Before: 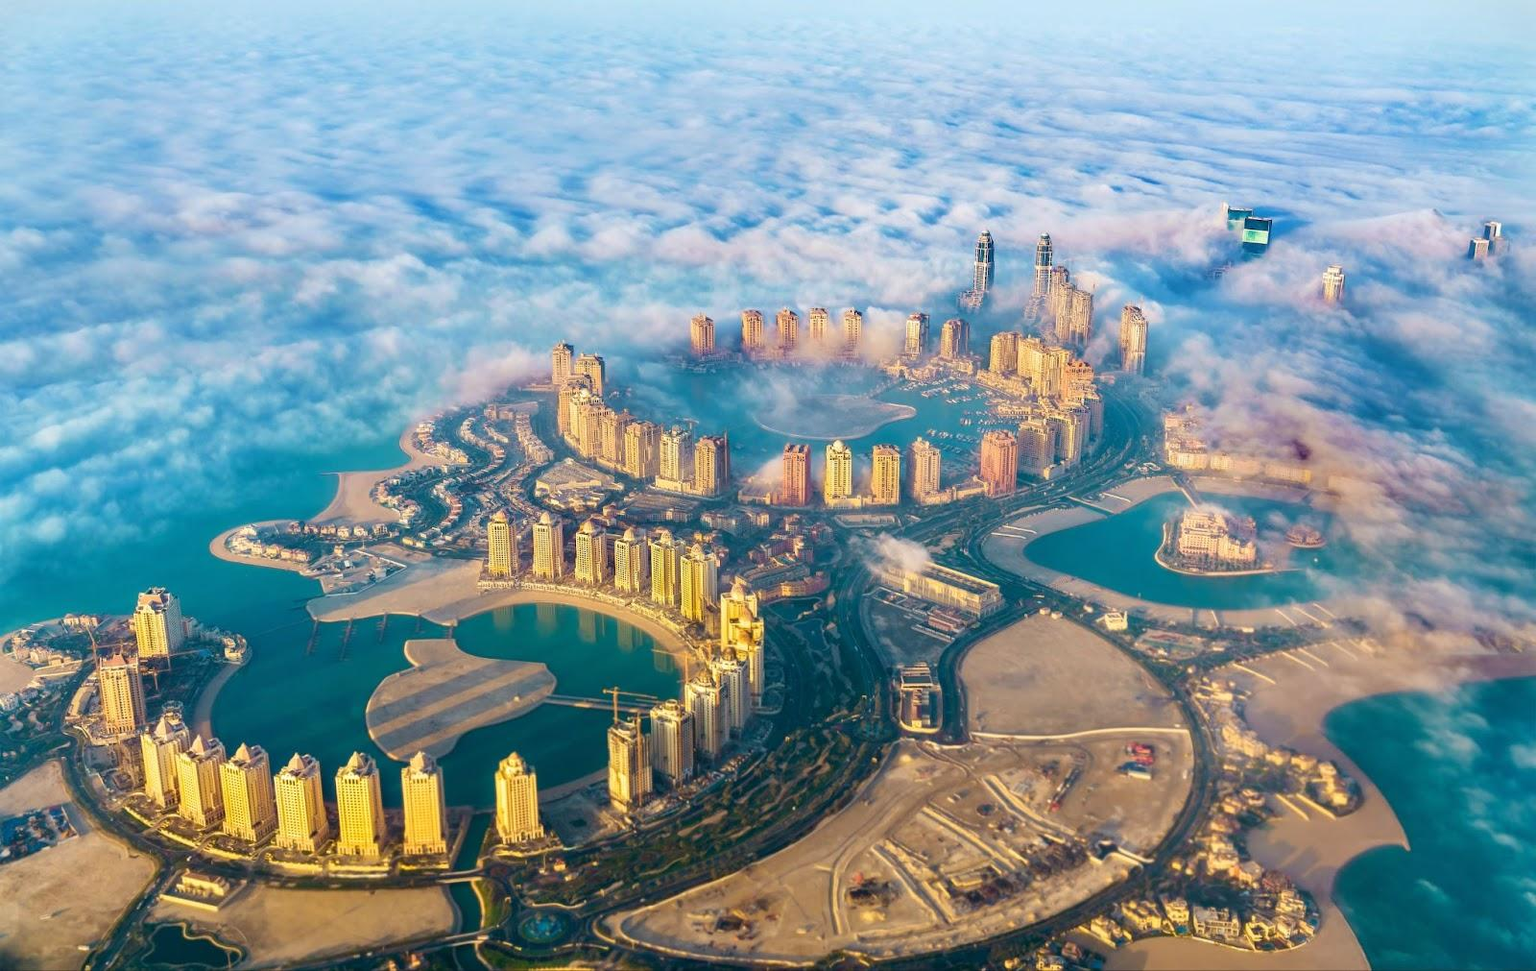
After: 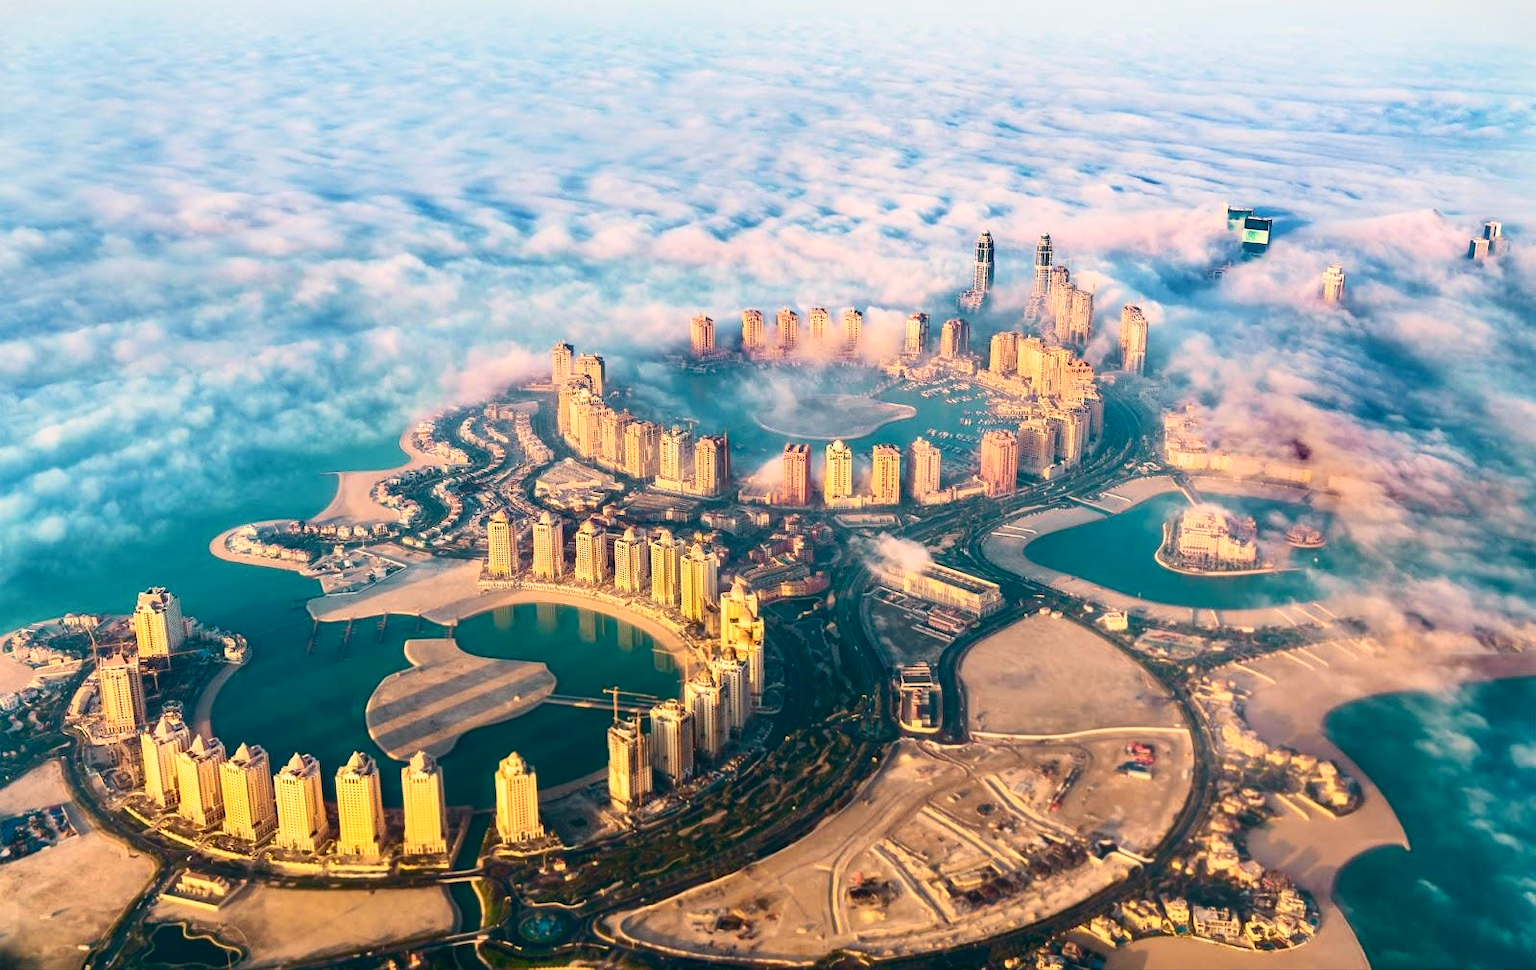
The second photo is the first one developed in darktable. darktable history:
contrast brightness saturation: contrast 0.22
white balance: red 1.127, blue 0.943
